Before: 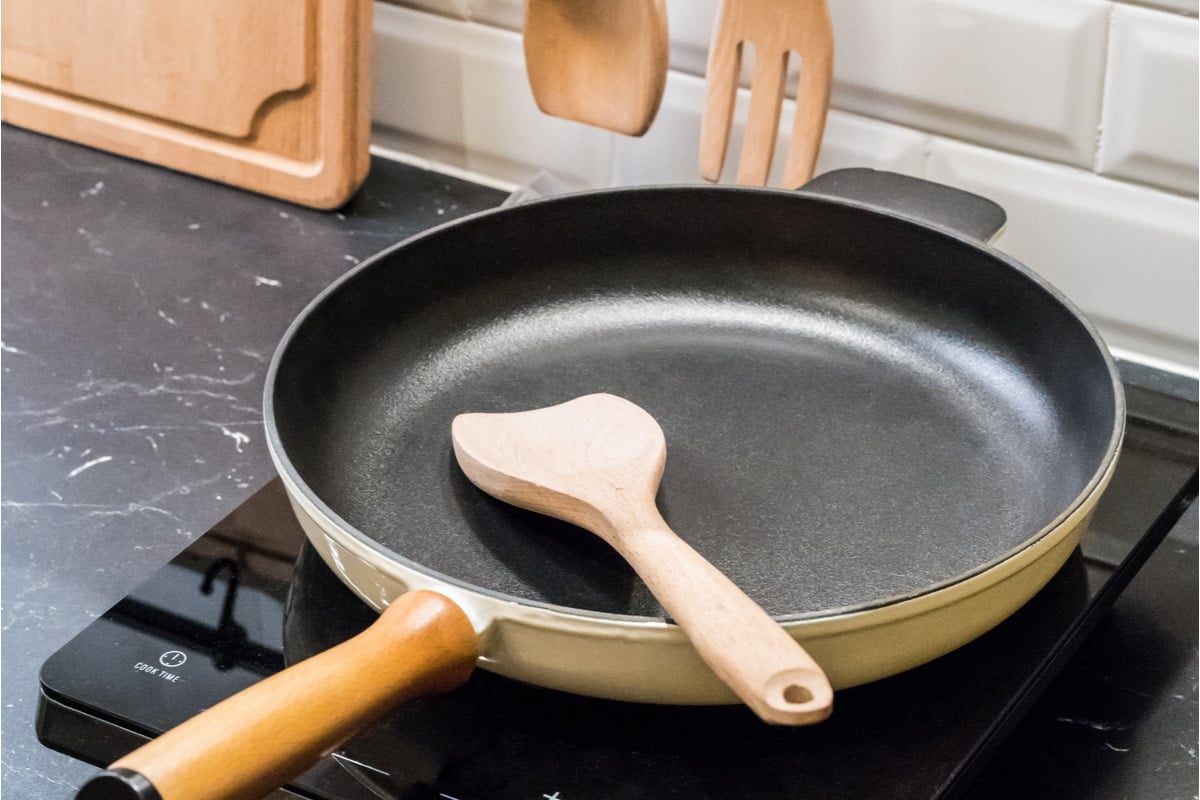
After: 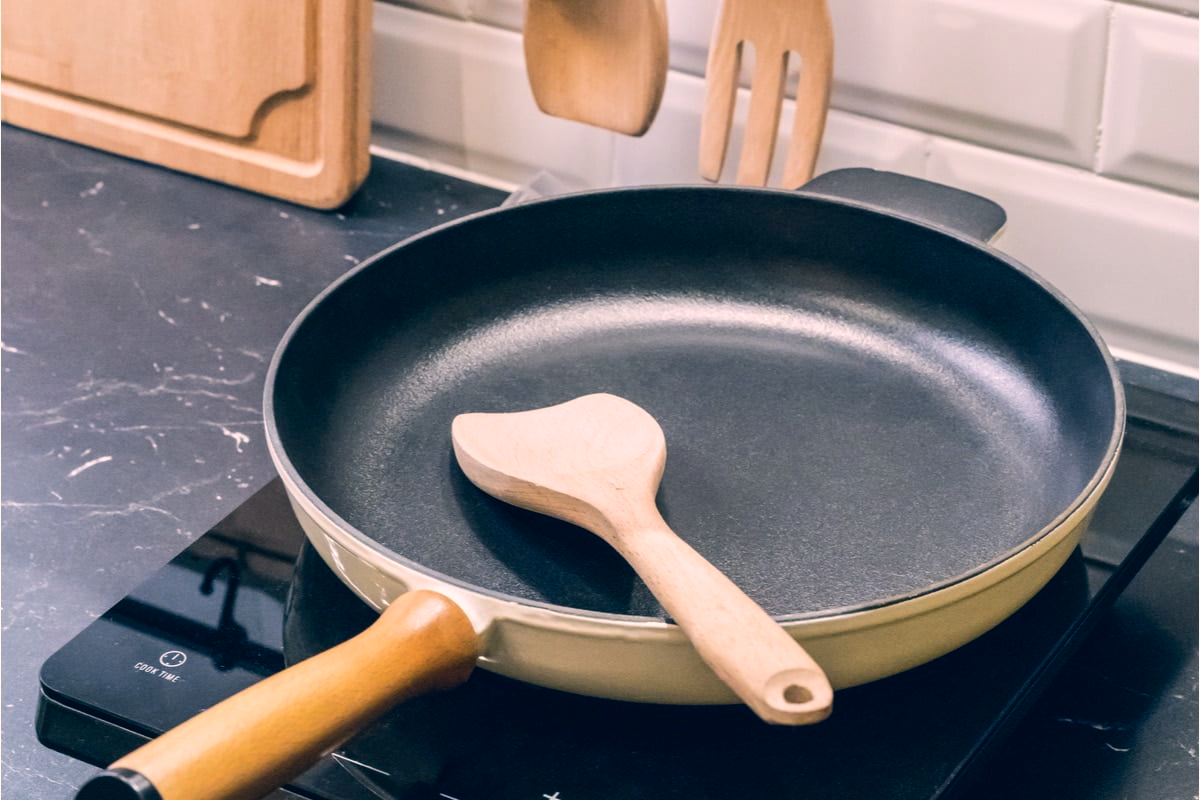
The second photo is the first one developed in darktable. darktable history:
color correction: highlights a* 10.29, highlights b* 14.41, shadows a* -10.06, shadows b* -14.95
color calibration: illuminant as shot in camera, x 0.358, y 0.373, temperature 4628.91 K, gamut compression 1.68
